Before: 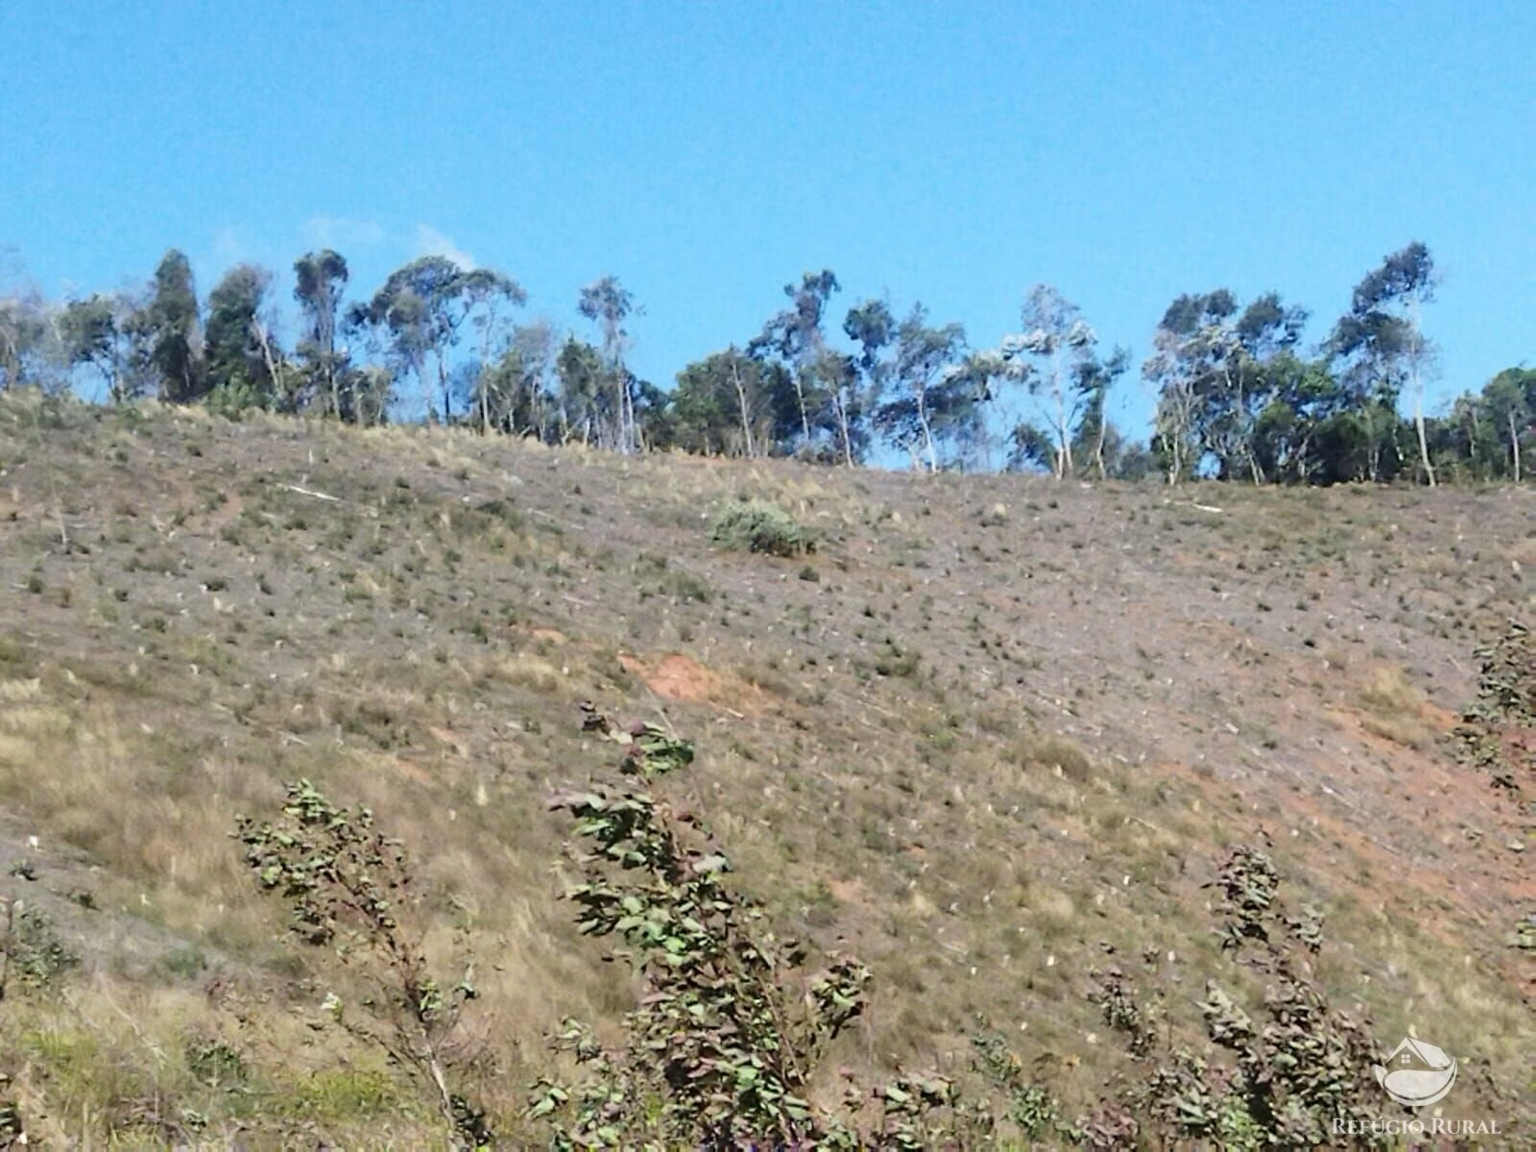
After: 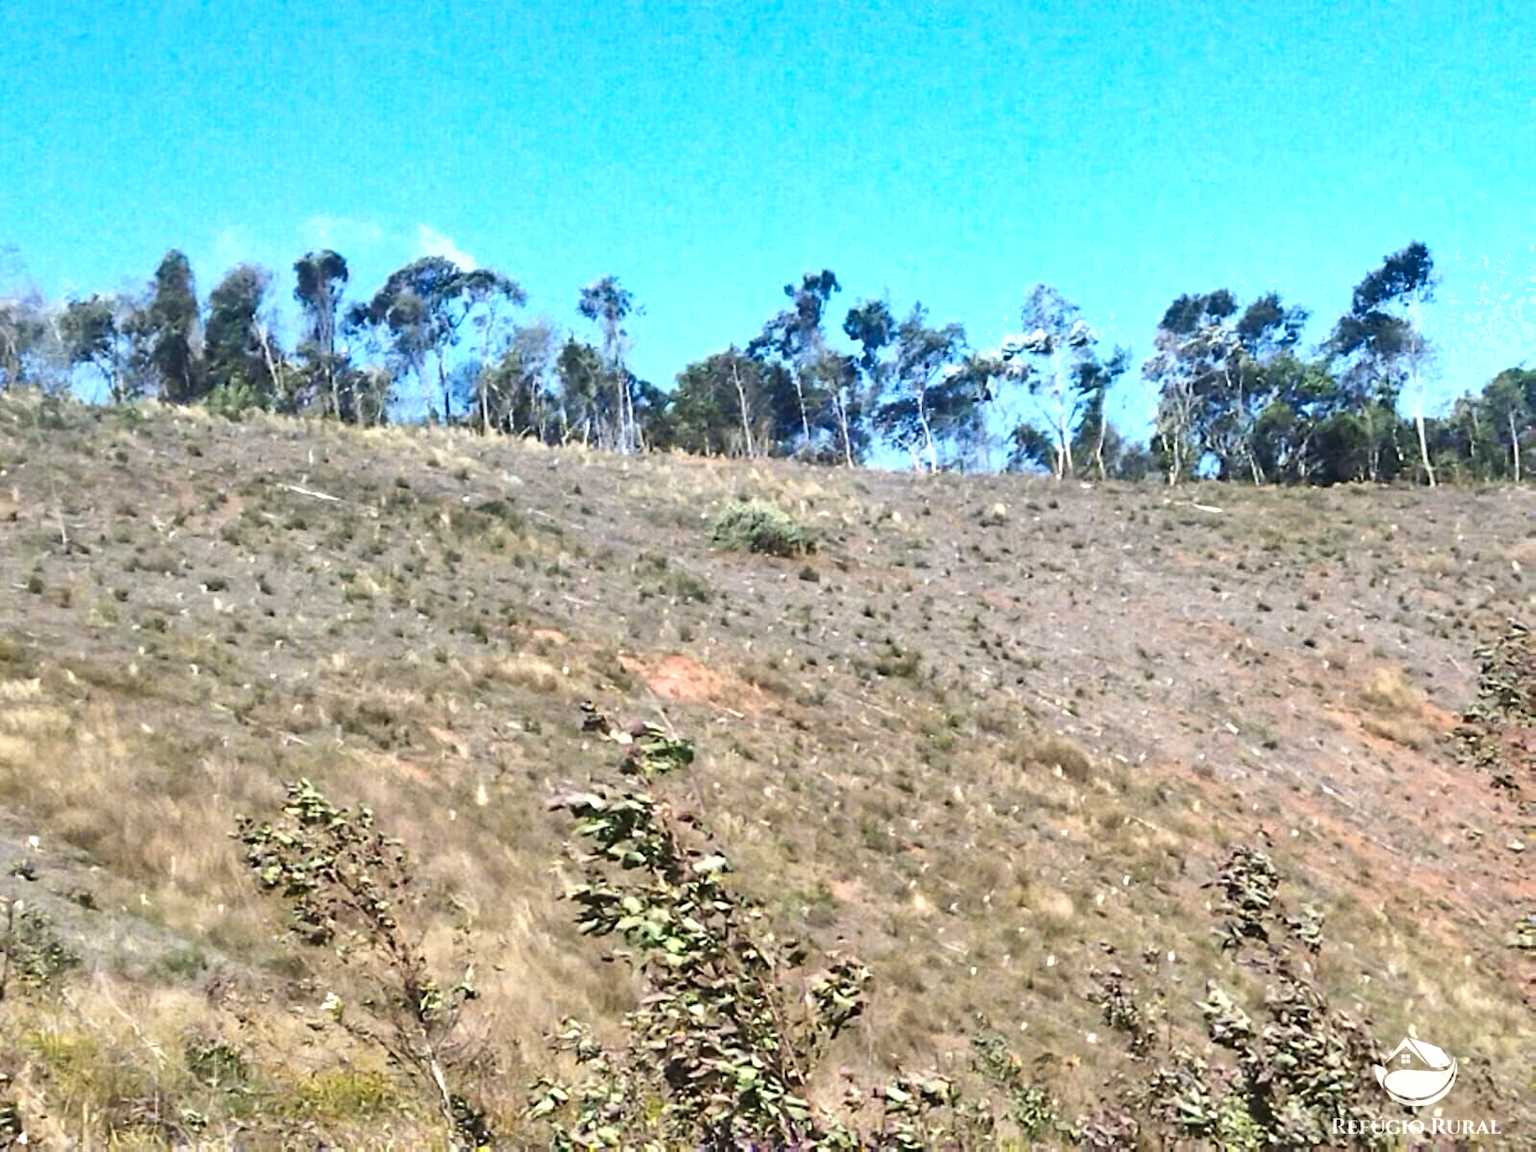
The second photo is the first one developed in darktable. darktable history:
color zones: curves: ch1 [(0, 0.455) (0.063, 0.455) (0.286, 0.495) (0.429, 0.5) (0.571, 0.5) (0.714, 0.5) (0.857, 0.5) (1, 0.455)]; ch2 [(0, 0.532) (0.063, 0.521) (0.233, 0.447) (0.429, 0.489) (0.571, 0.5) (0.714, 0.5) (0.857, 0.5) (1, 0.532)]
shadows and highlights: soften with gaussian
exposure: black level correction 0, exposure 0.691 EV, compensate highlight preservation false
